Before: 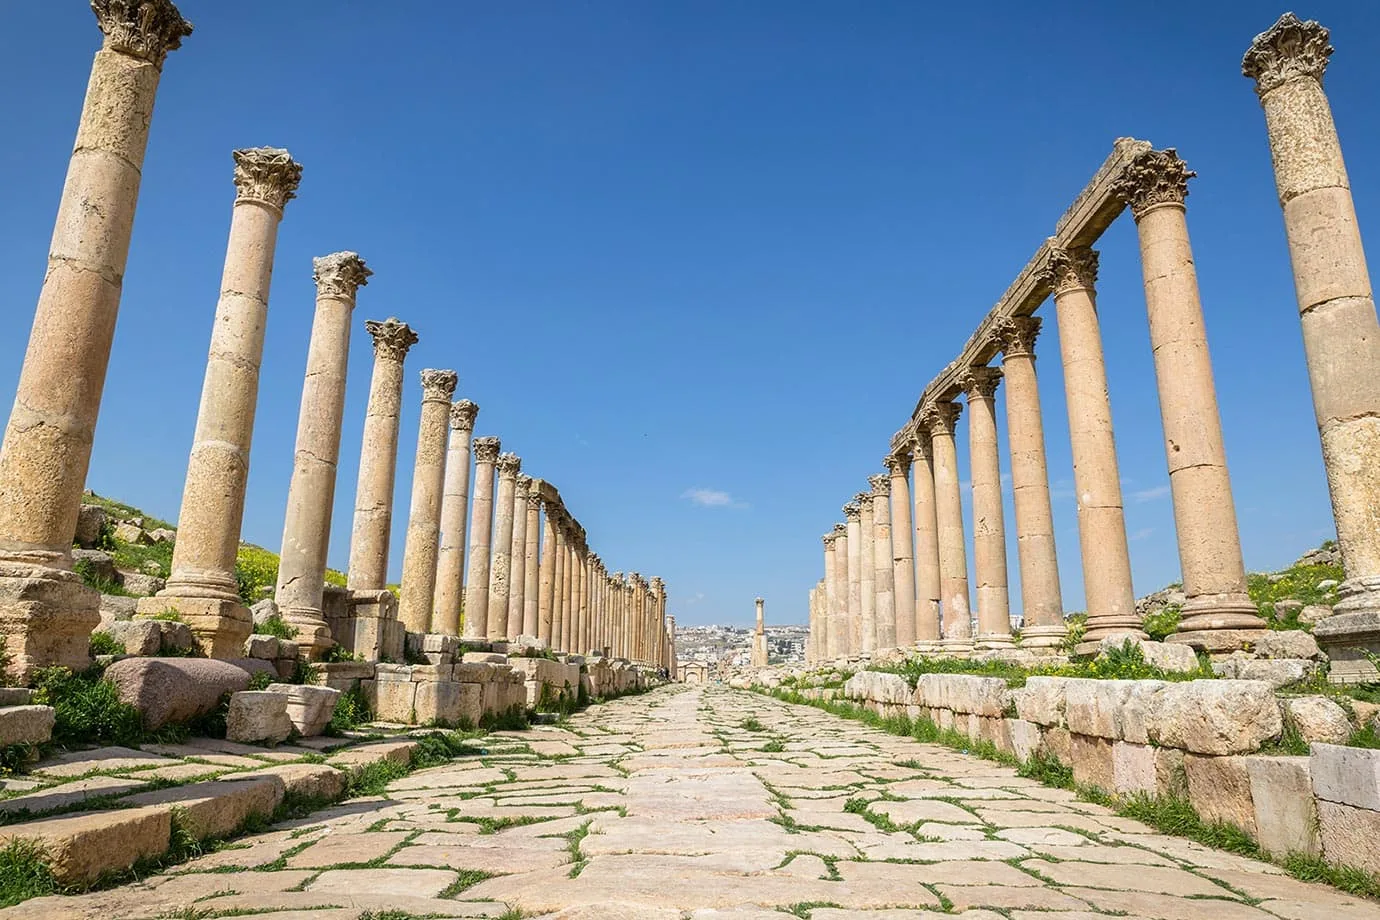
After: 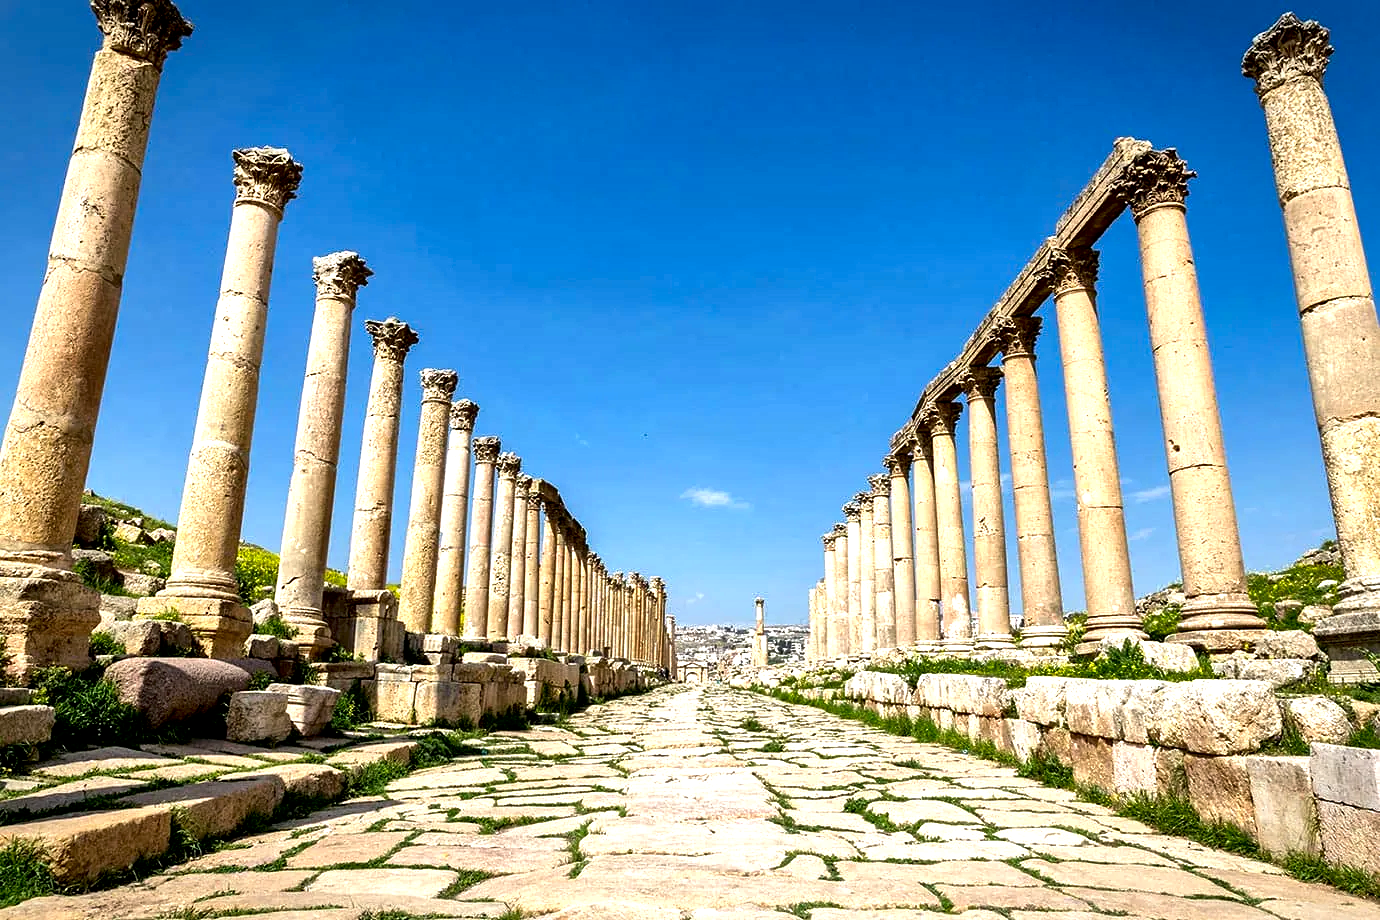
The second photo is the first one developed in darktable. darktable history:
local contrast: mode bilateral grid, contrast 70, coarseness 75, detail 180%, midtone range 0.2
color balance: lift [0.991, 1, 1, 1], gamma [0.996, 1, 1, 1], input saturation 98.52%, contrast 20.34%, output saturation 103.72%
shadows and highlights: shadows -10, white point adjustment 1.5, highlights 10
